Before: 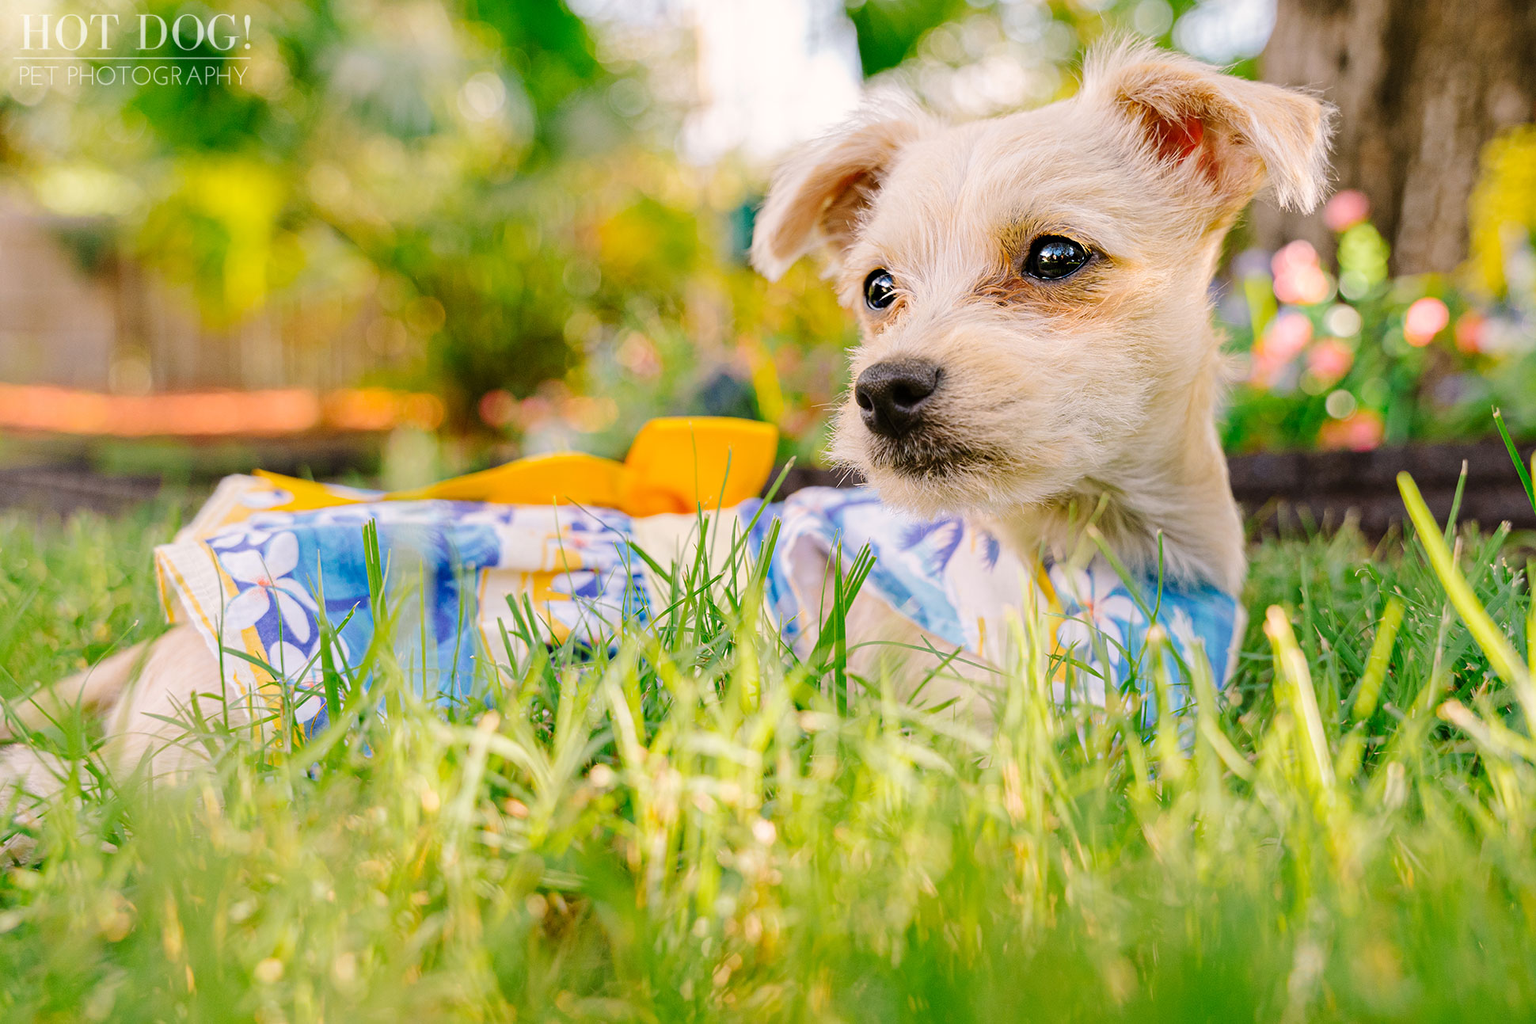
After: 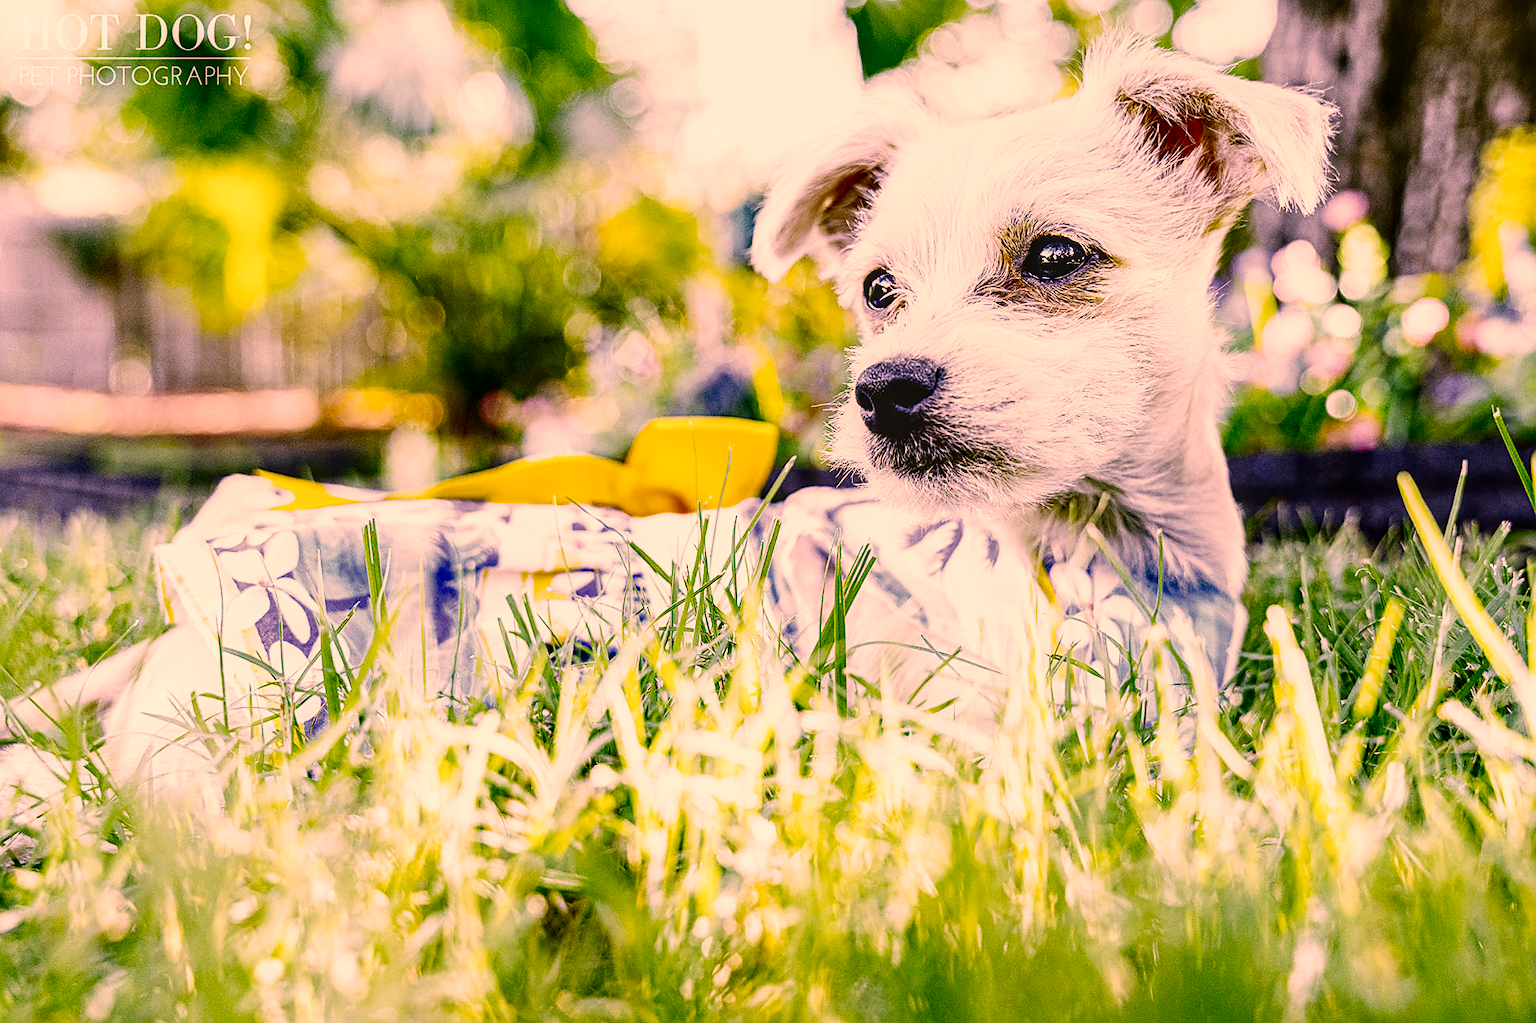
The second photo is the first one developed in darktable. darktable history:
color correction: highlights a* 40, highlights b* 40, saturation 0.69
sharpen: amount 0.55
white balance: red 0.766, blue 1.537
contrast brightness saturation: brightness -0.52
base curve: curves: ch0 [(0, 0) (0.026, 0.03) (0.109, 0.232) (0.351, 0.748) (0.669, 0.968) (1, 1)], preserve colors none
local contrast: on, module defaults
